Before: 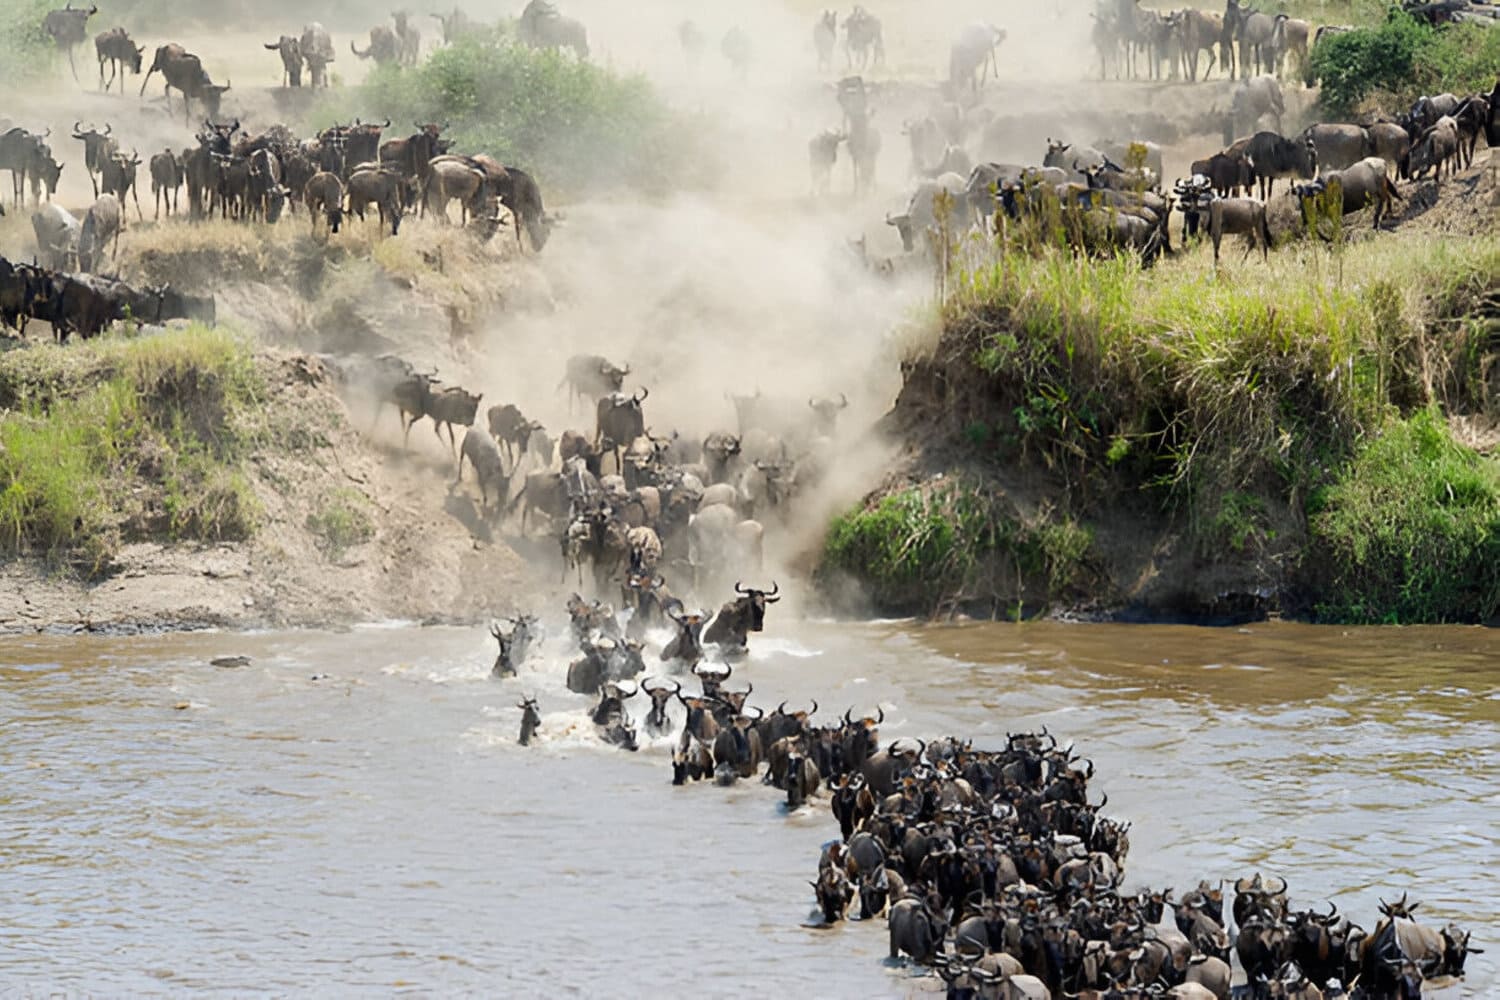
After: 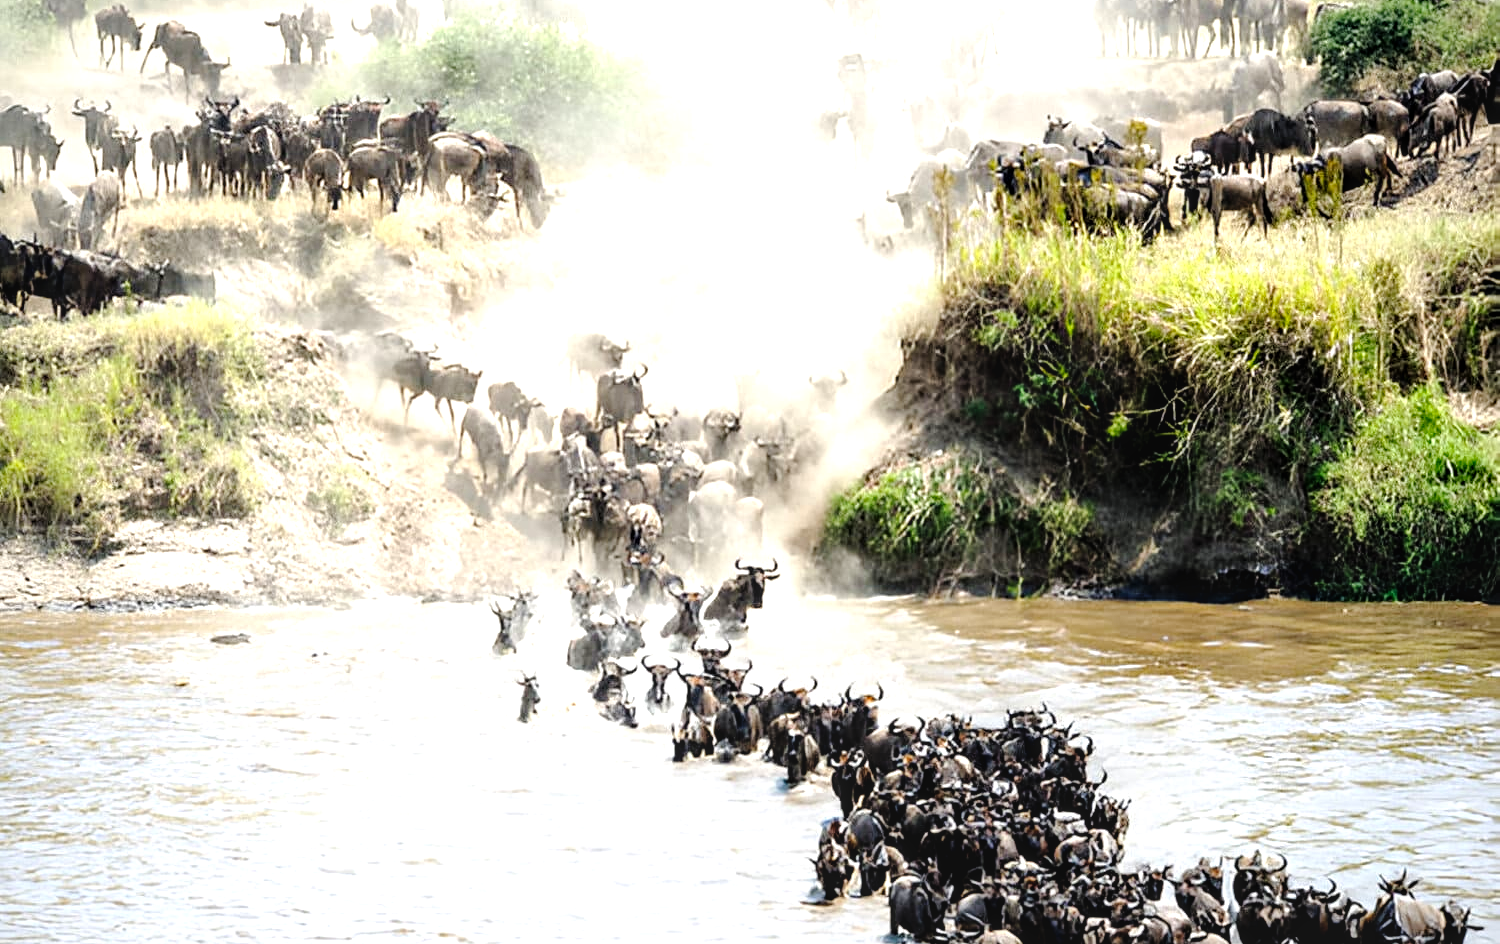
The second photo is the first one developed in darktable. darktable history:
local contrast: on, module defaults
crop and rotate: top 2.367%, bottom 3.222%
vignetting: brightness -0.394, saturation 0.006
tone equalizer: -8 EV -1.05 EV, -7 EV -1.03 EV, -6 EV -0.846 EV, -5 EV -0.567 EV, -3 EV 0.56 EV, -2 EV 0.84 EV, -1 EV 1.01 EV, +0 EV 1.06 EV
tone curve: curves: ch0 [(0.029, 0) (0.134, 0.063) (0.249, 0.198) (0.378, 0.365) (0.499, 0.529) (1, 1)], preserve colors none
